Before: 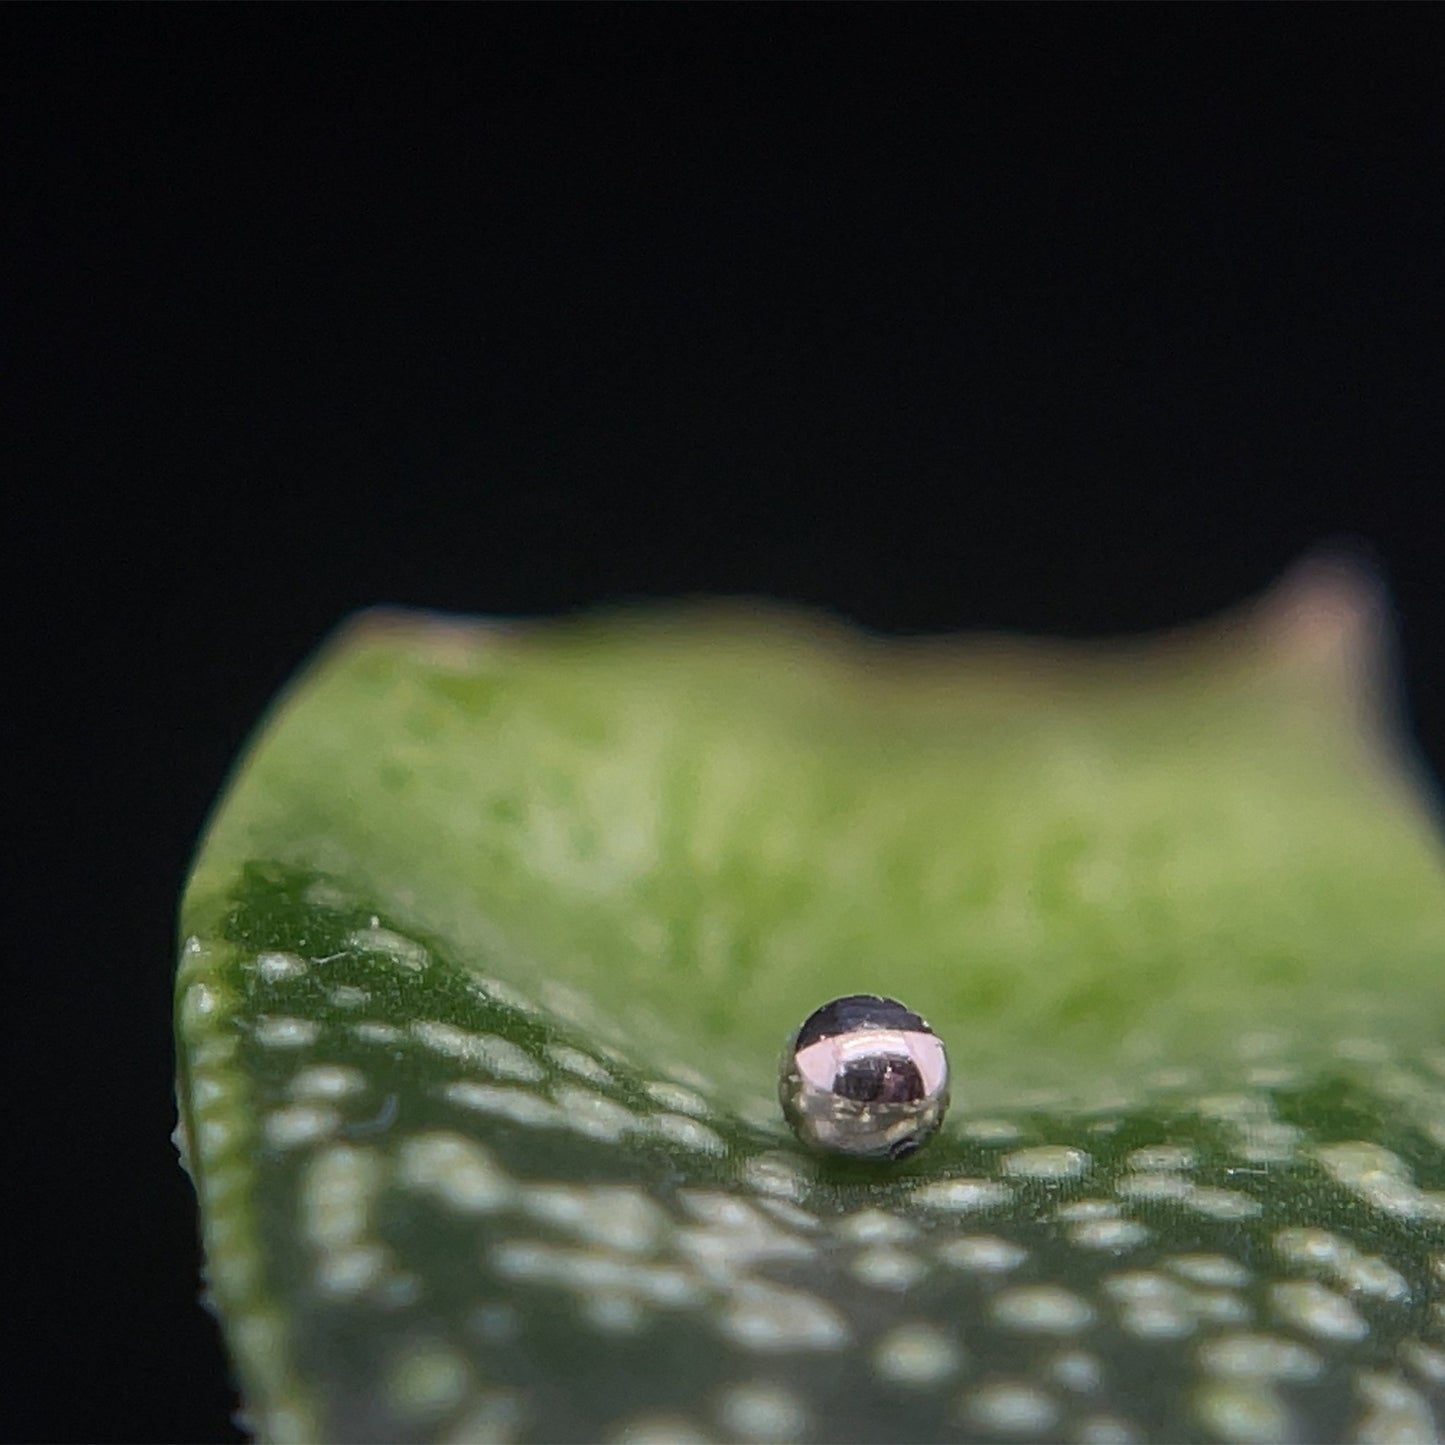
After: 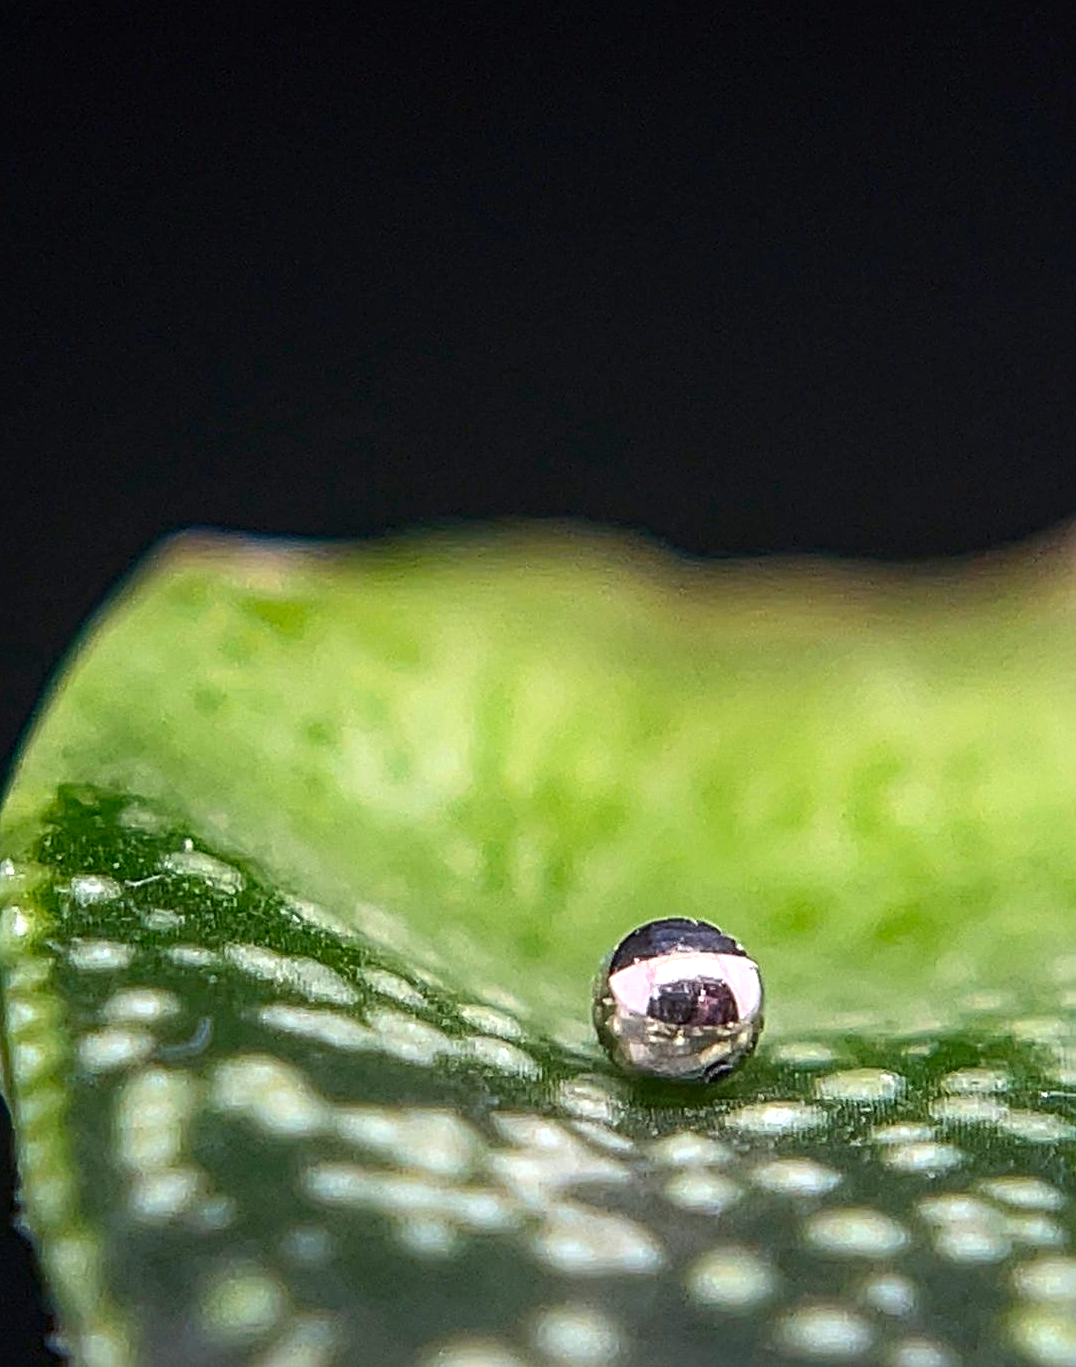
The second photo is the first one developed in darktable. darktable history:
sharpen: radius 3.981
exposure: exposure 0.738 EV, compensate exposure bias true, compensate highlight preservation false
crop and rotate: left 12.94%, top 5.389%, right 12.538%
local contrast: on, module defaults
contrast brightness saturation: contrast 0.166, saturation 0.33
